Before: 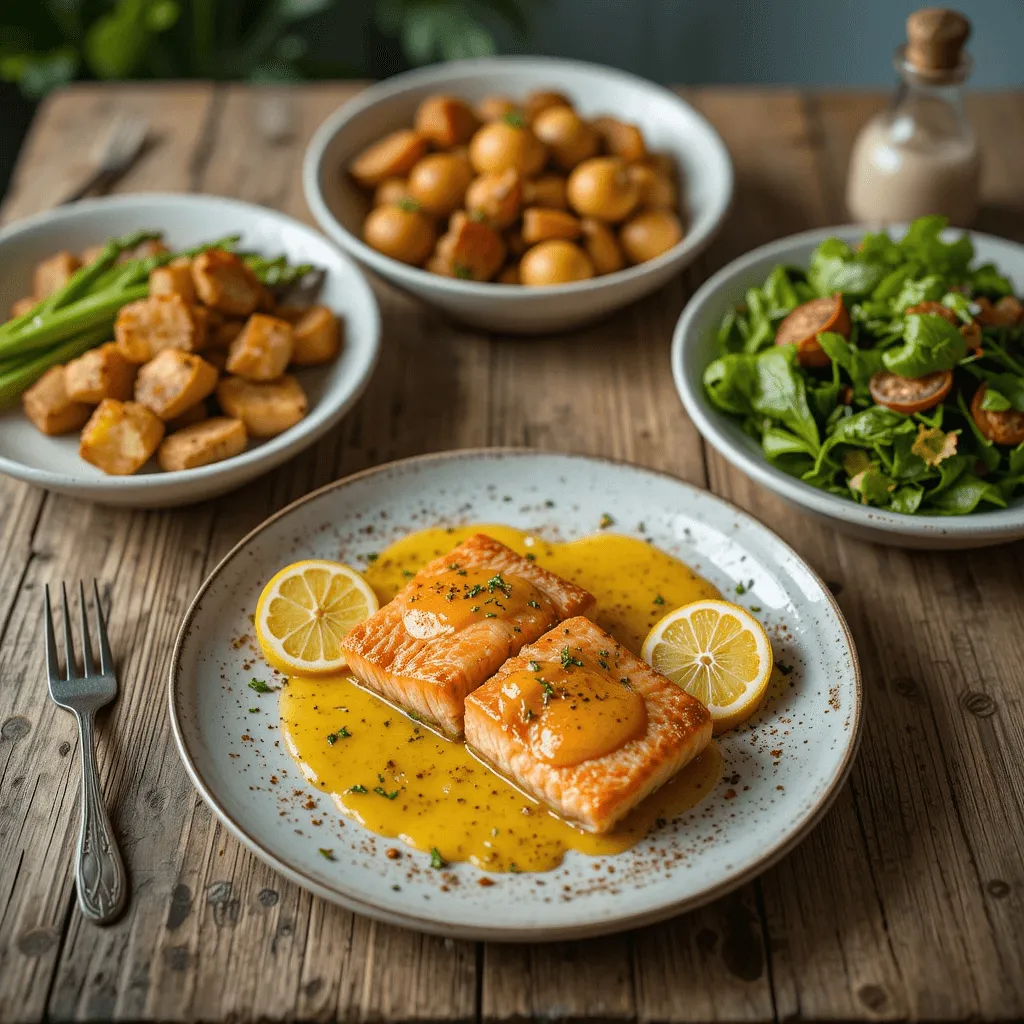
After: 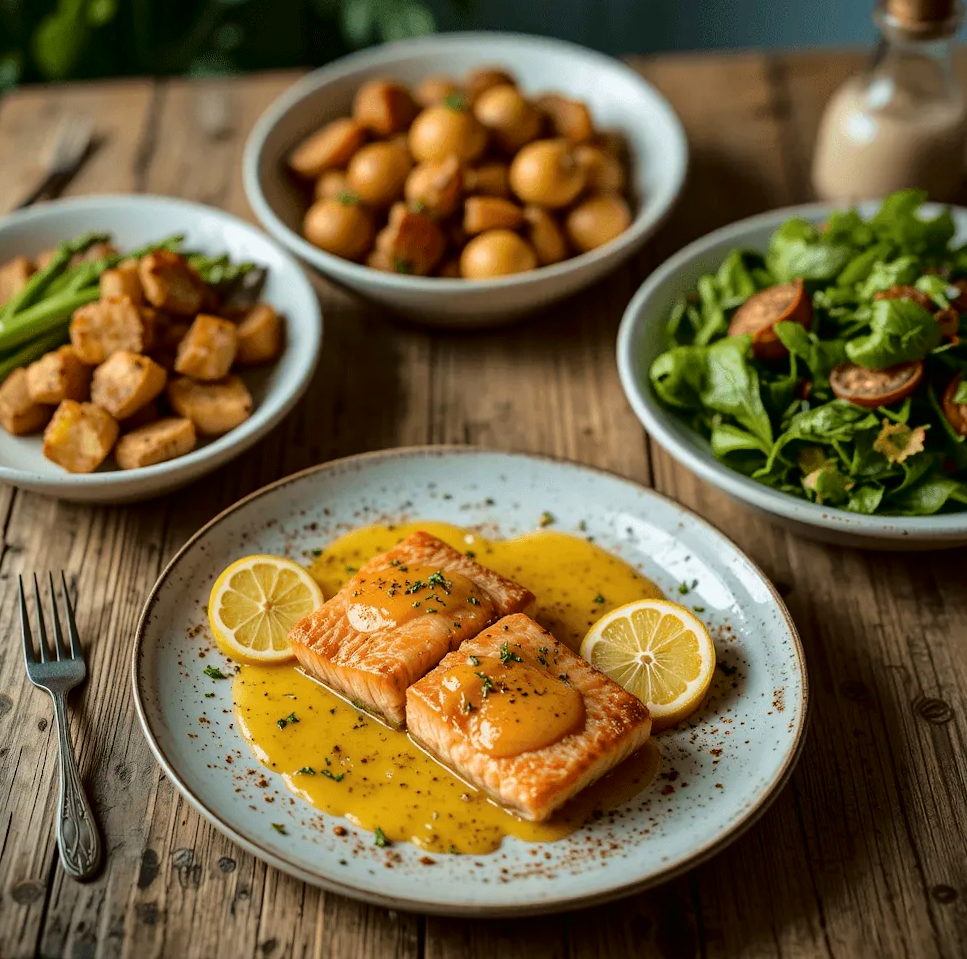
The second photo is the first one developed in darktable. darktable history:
rotate and perspective: rotation 0.062°, lens shift (vertical) 0.115, lens shift (horizontal) -0.133, crop left 0.047, crop right 0.94, crop top 0.061, crop bottom 0.94
fill light: exposure -2 EV, width 8.6
velvia: strength 36.57%
